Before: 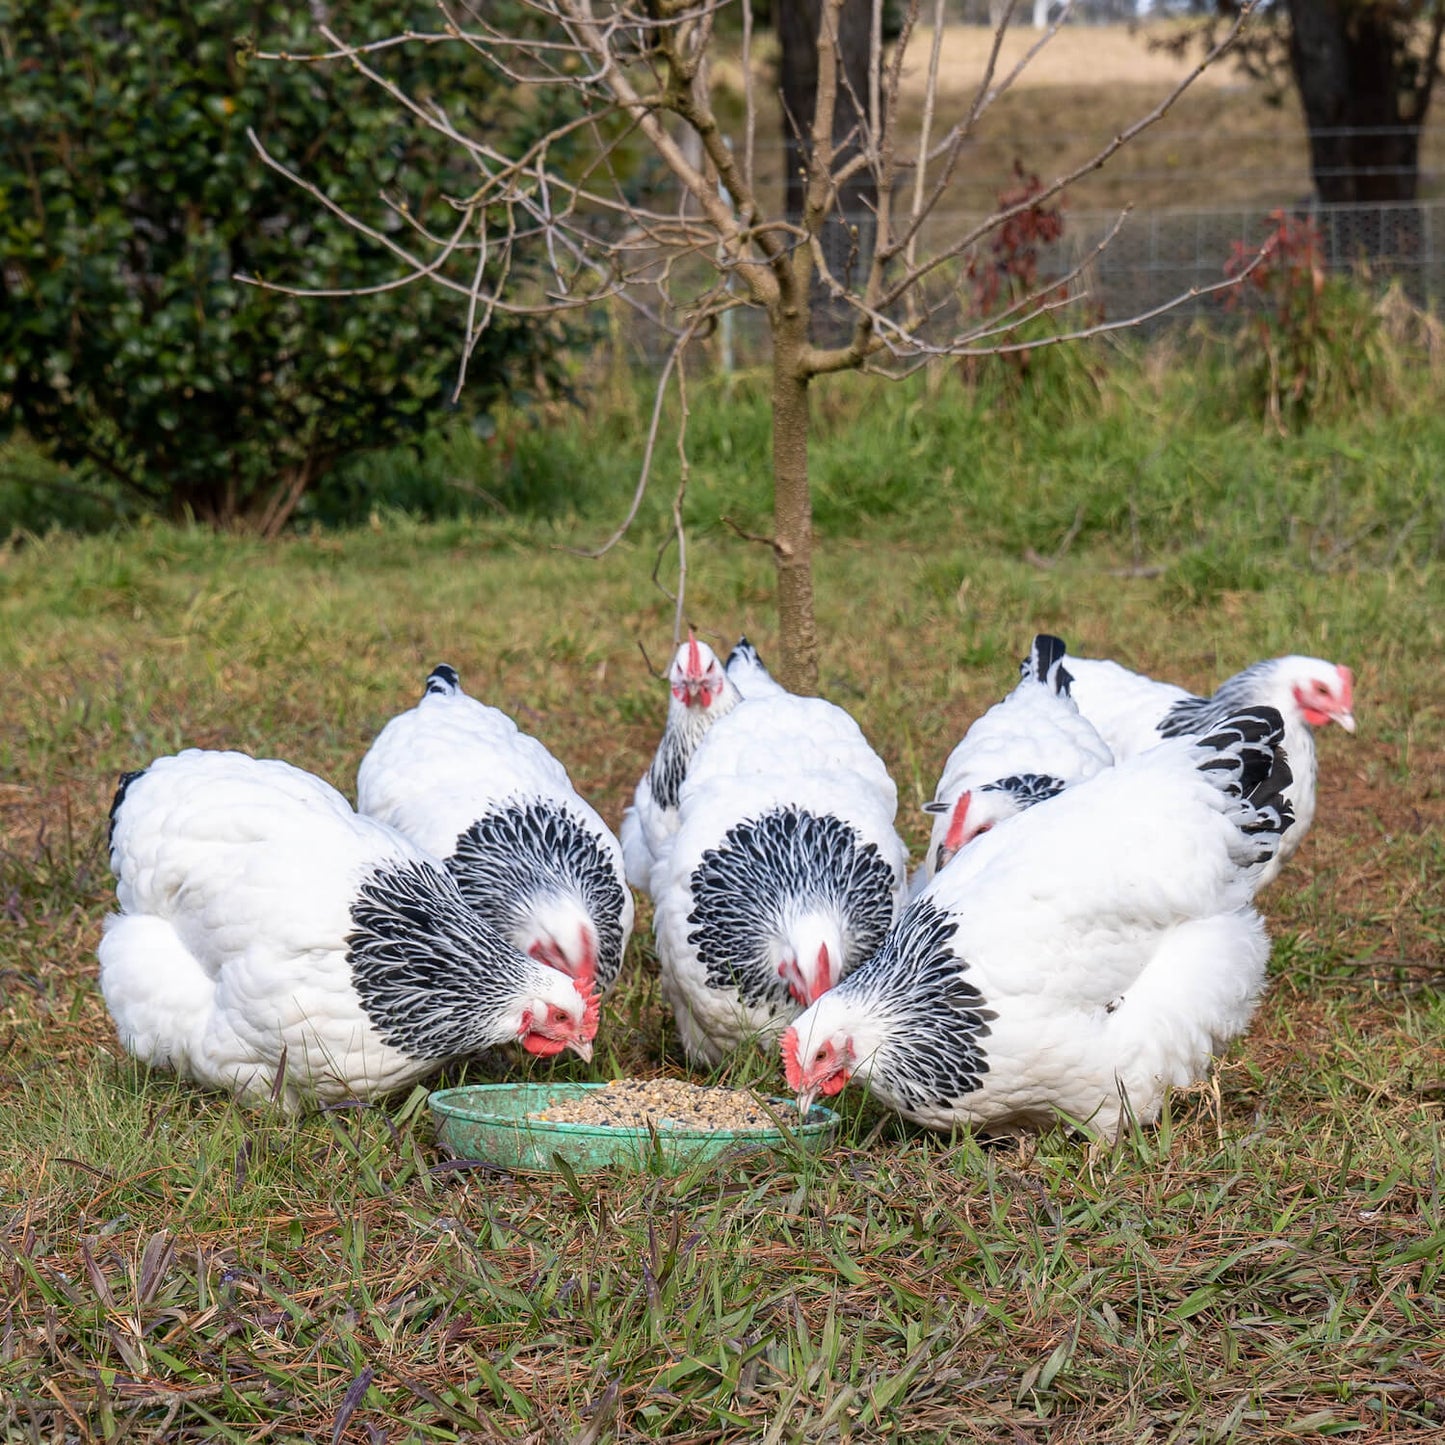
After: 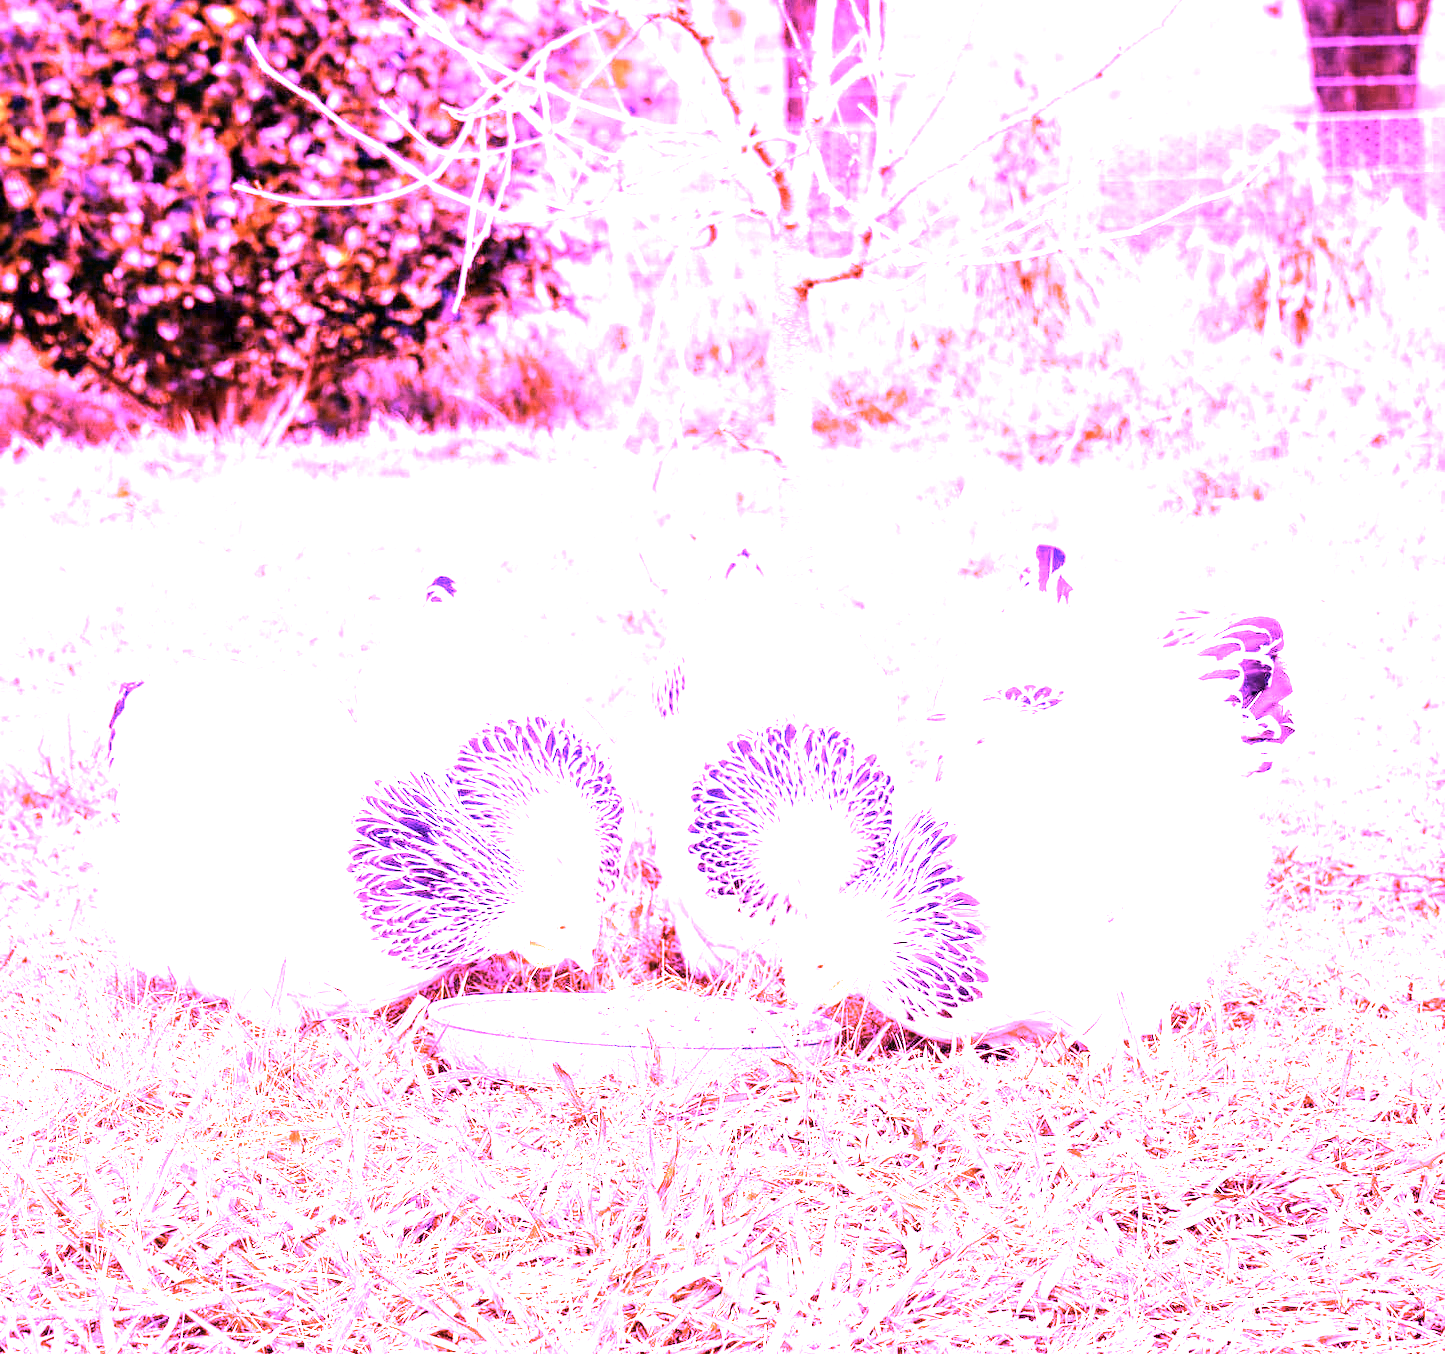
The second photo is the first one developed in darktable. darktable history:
white balance: red 8, blue 8
tone equalizer: on, module defaults
crop and rotate: top 6.25%
color correction: saturation 0.8
